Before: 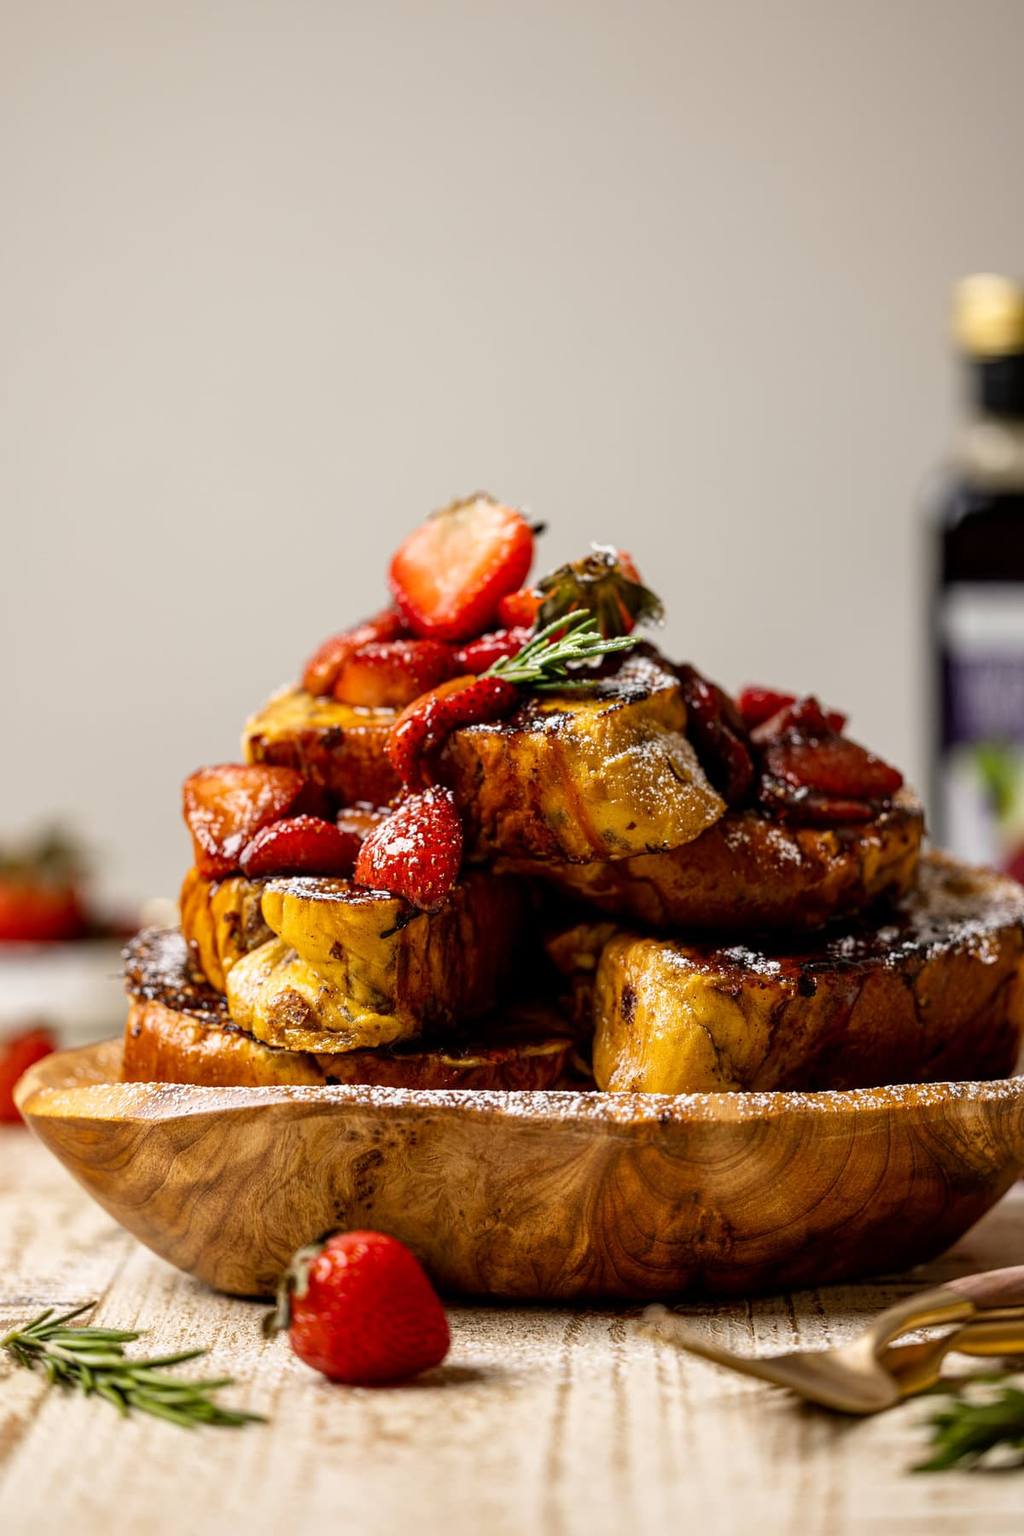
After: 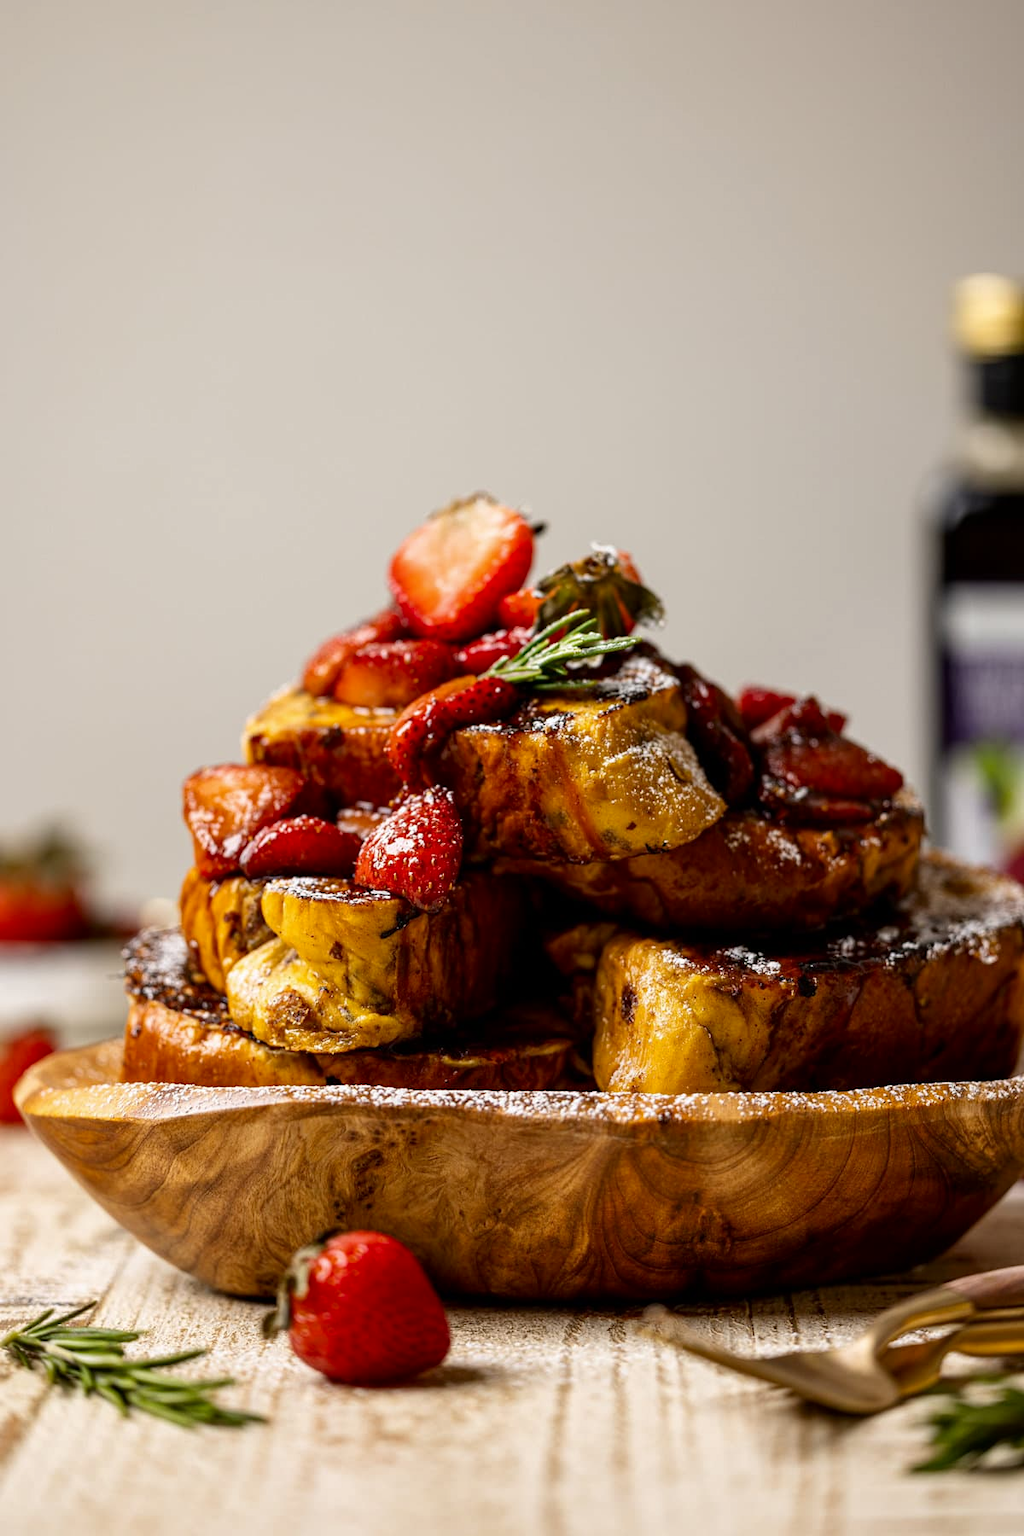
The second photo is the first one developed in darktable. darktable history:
contrast brightness saturation: contrast 0.028, brightness -0.035
